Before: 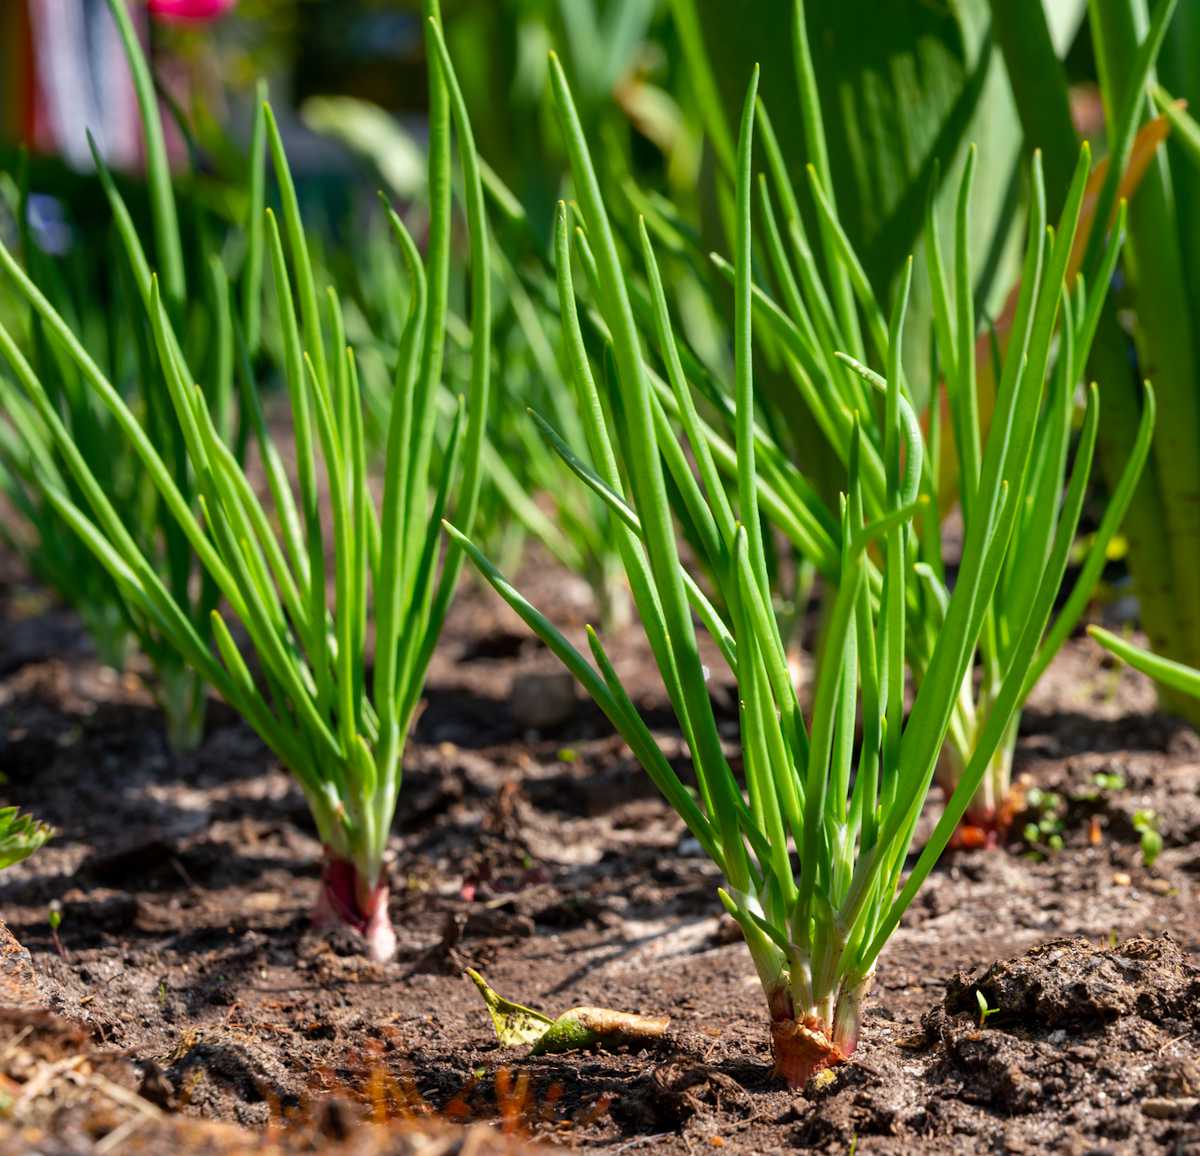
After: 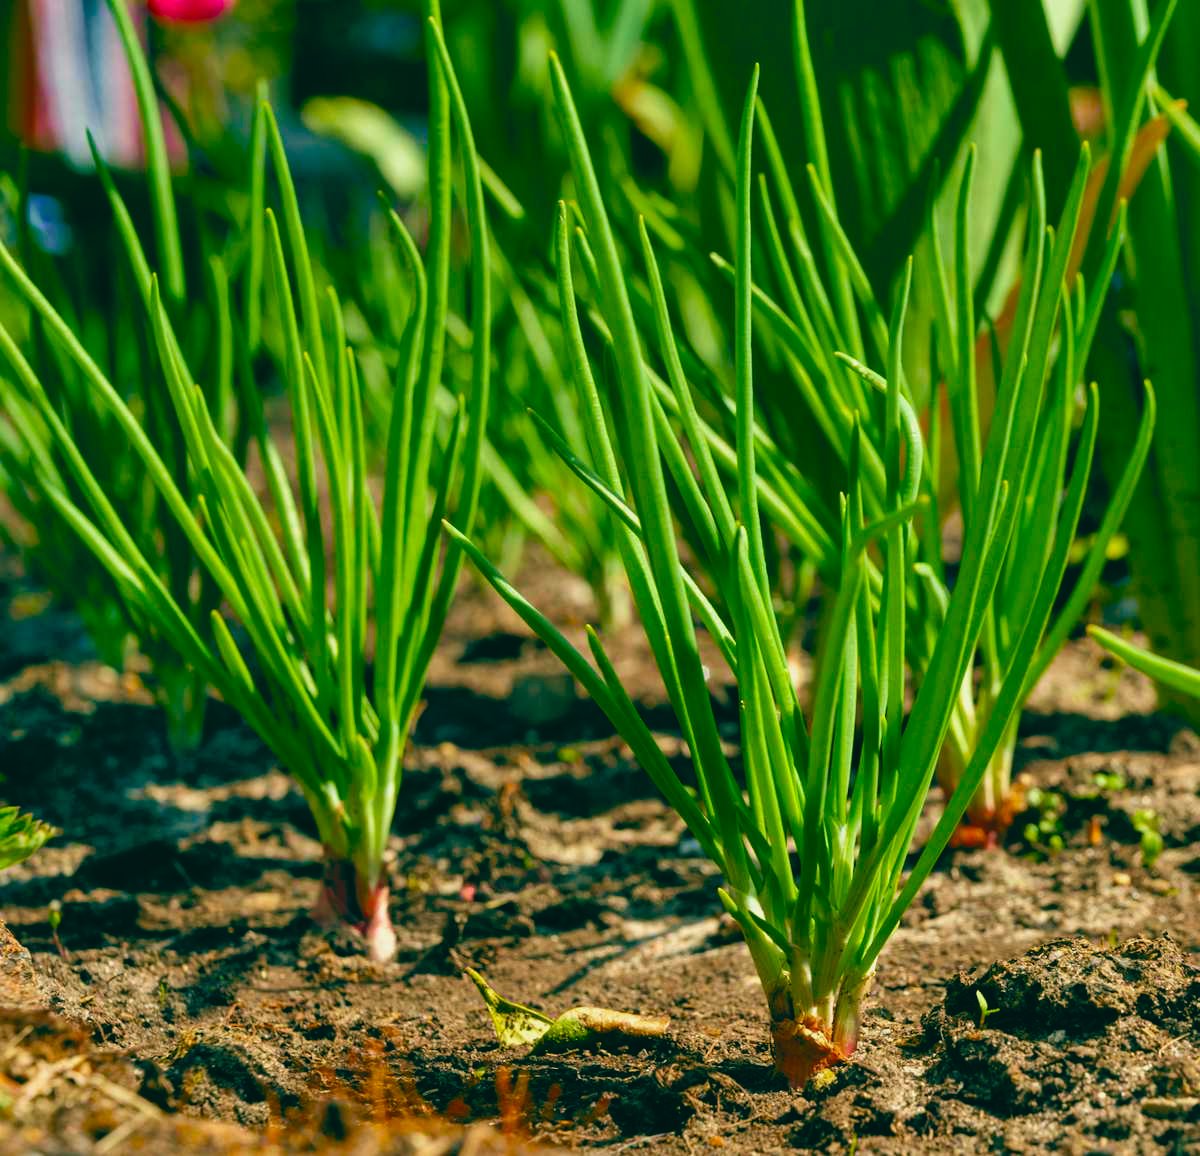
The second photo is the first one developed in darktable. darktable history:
shadows and highlights: soften with gaussian
color balance: lift [1.005, 0.99, 1.007, 1.01], gamma [1, 1.034, 1.032, 0.966], gain [0.873, 1.055, 1.067, 0.933]
velvia: strength 40%
color balance rgb: perceptual saturation grading › global saturation 35%, perceptual saturation grading › highlights -25%, perceptual saturation grading › shadows 50%
